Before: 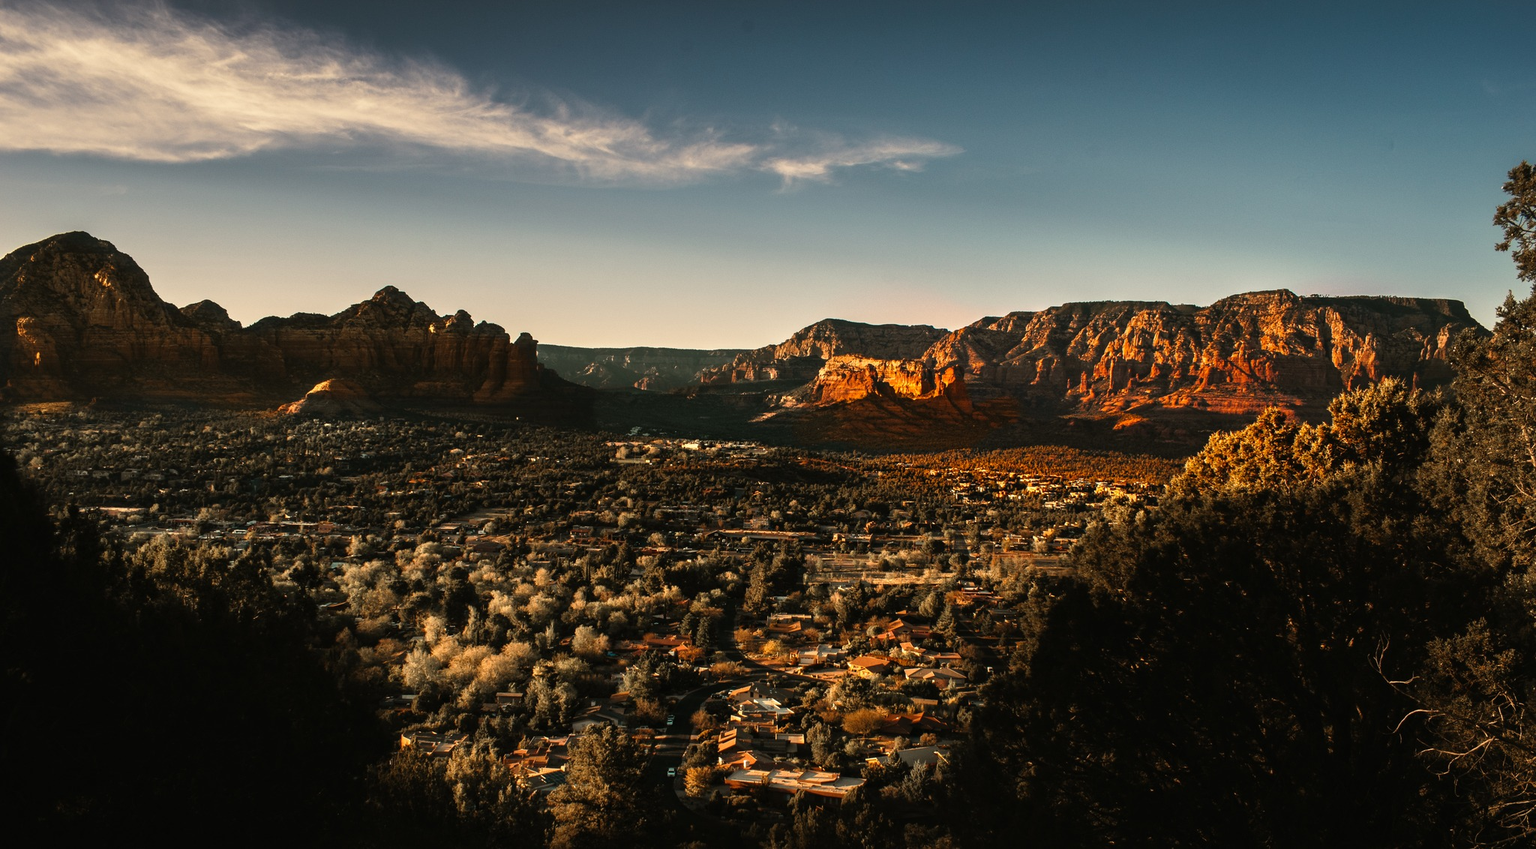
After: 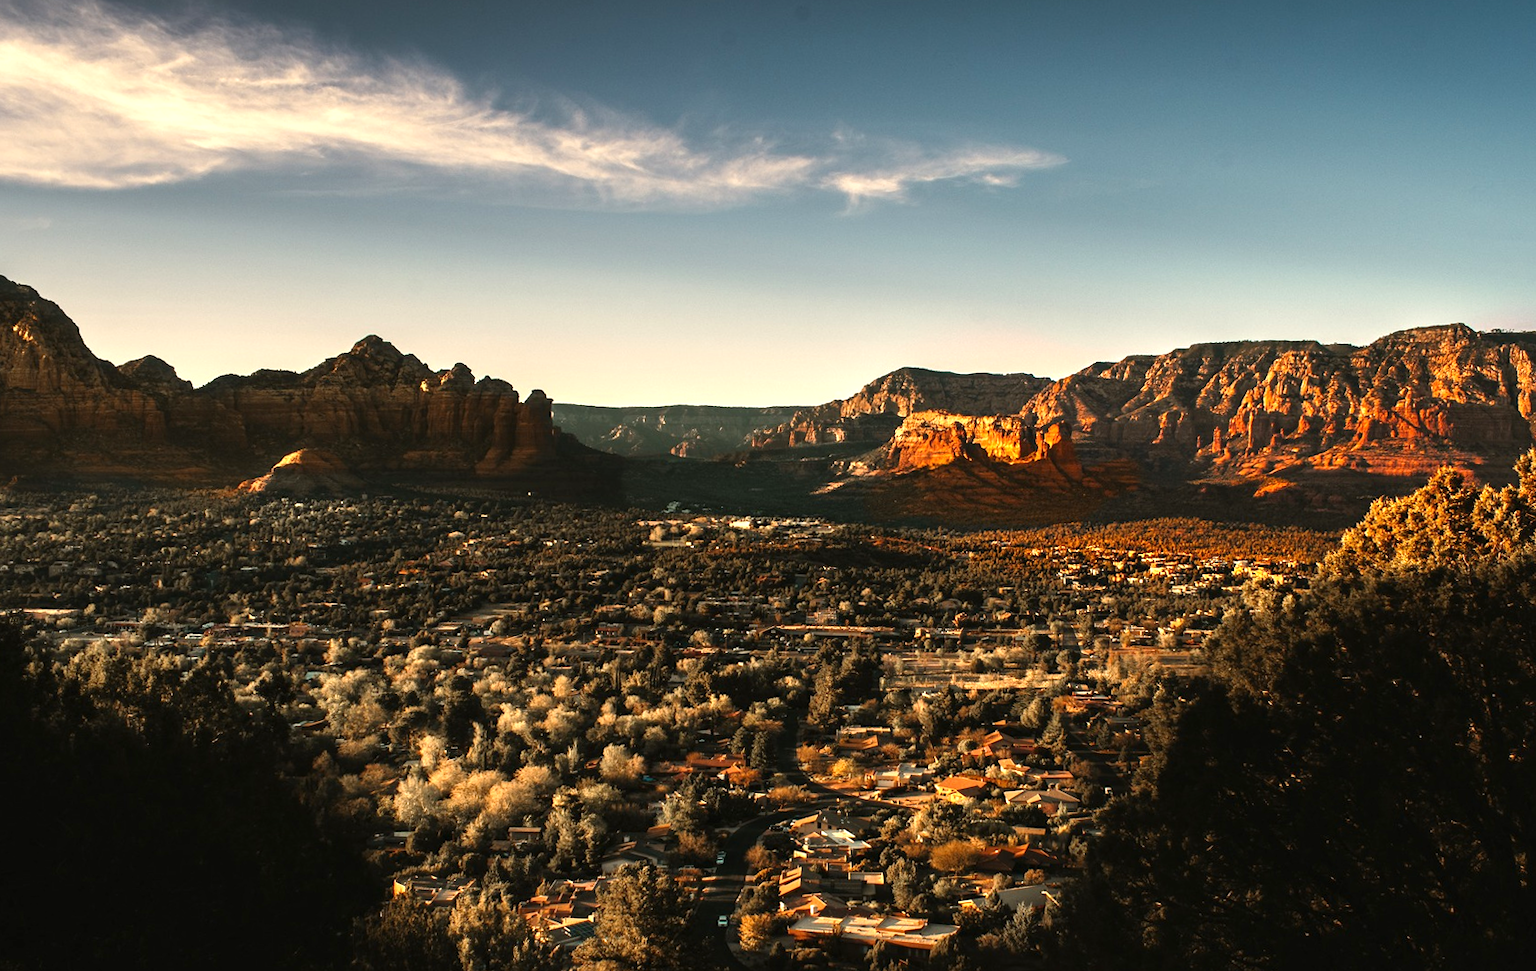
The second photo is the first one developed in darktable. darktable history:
crop and rotate: angle 0.83°, left 4.156%, top 0.629%, right 11.401%, bottom 2.671%
exposure: exposure 0.611 EV, compensate highlight preservation false
